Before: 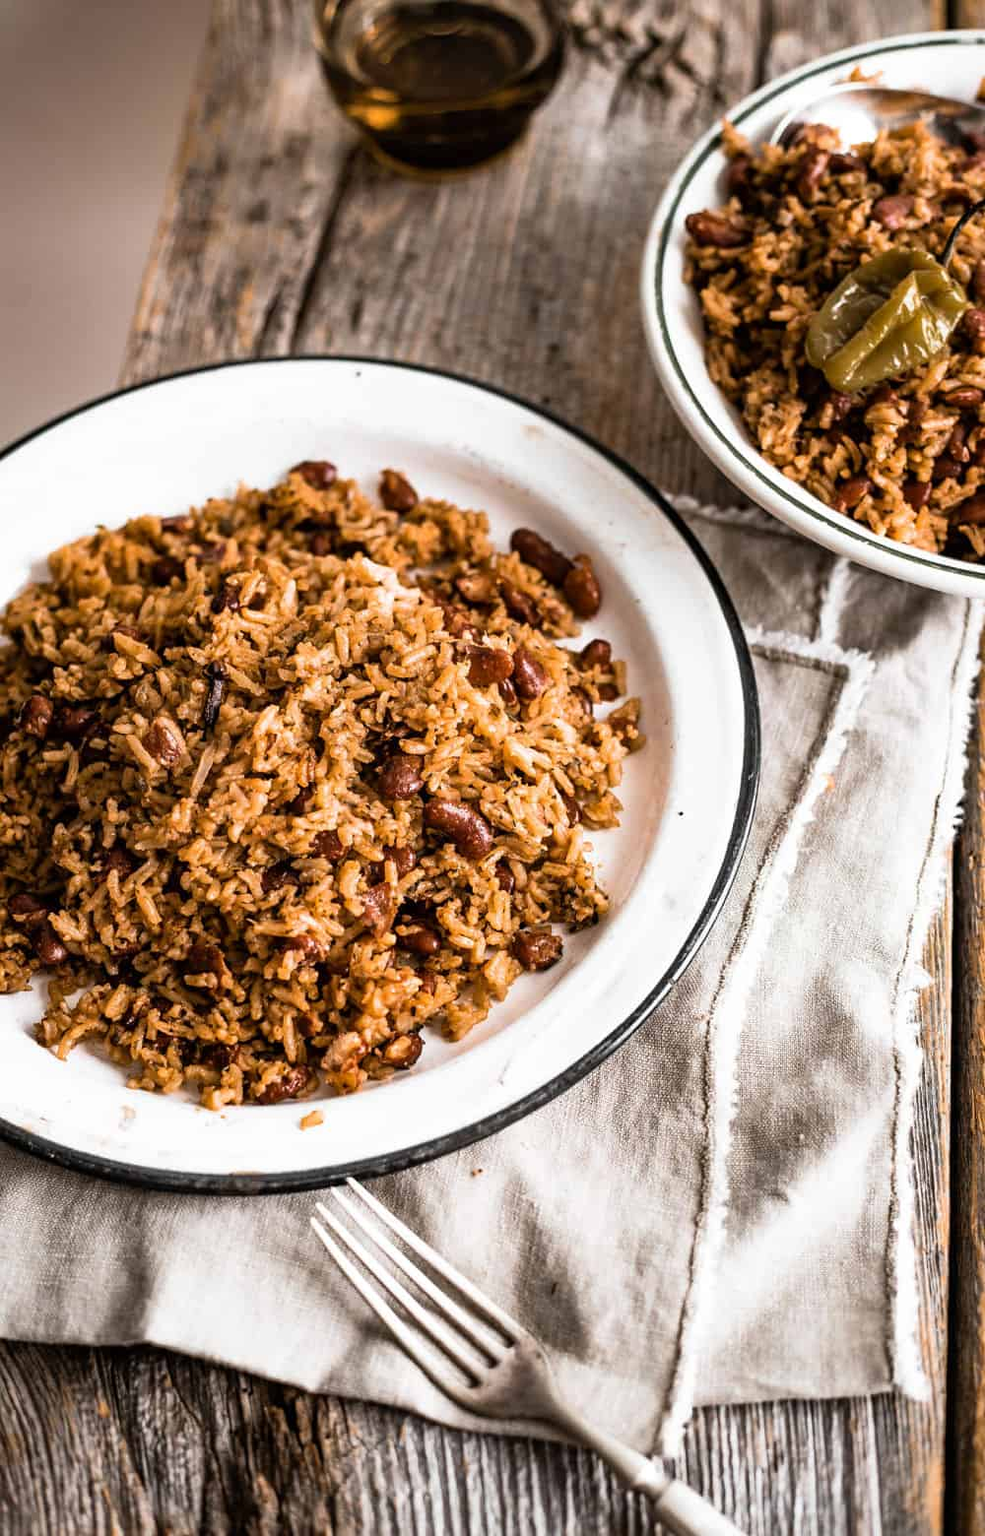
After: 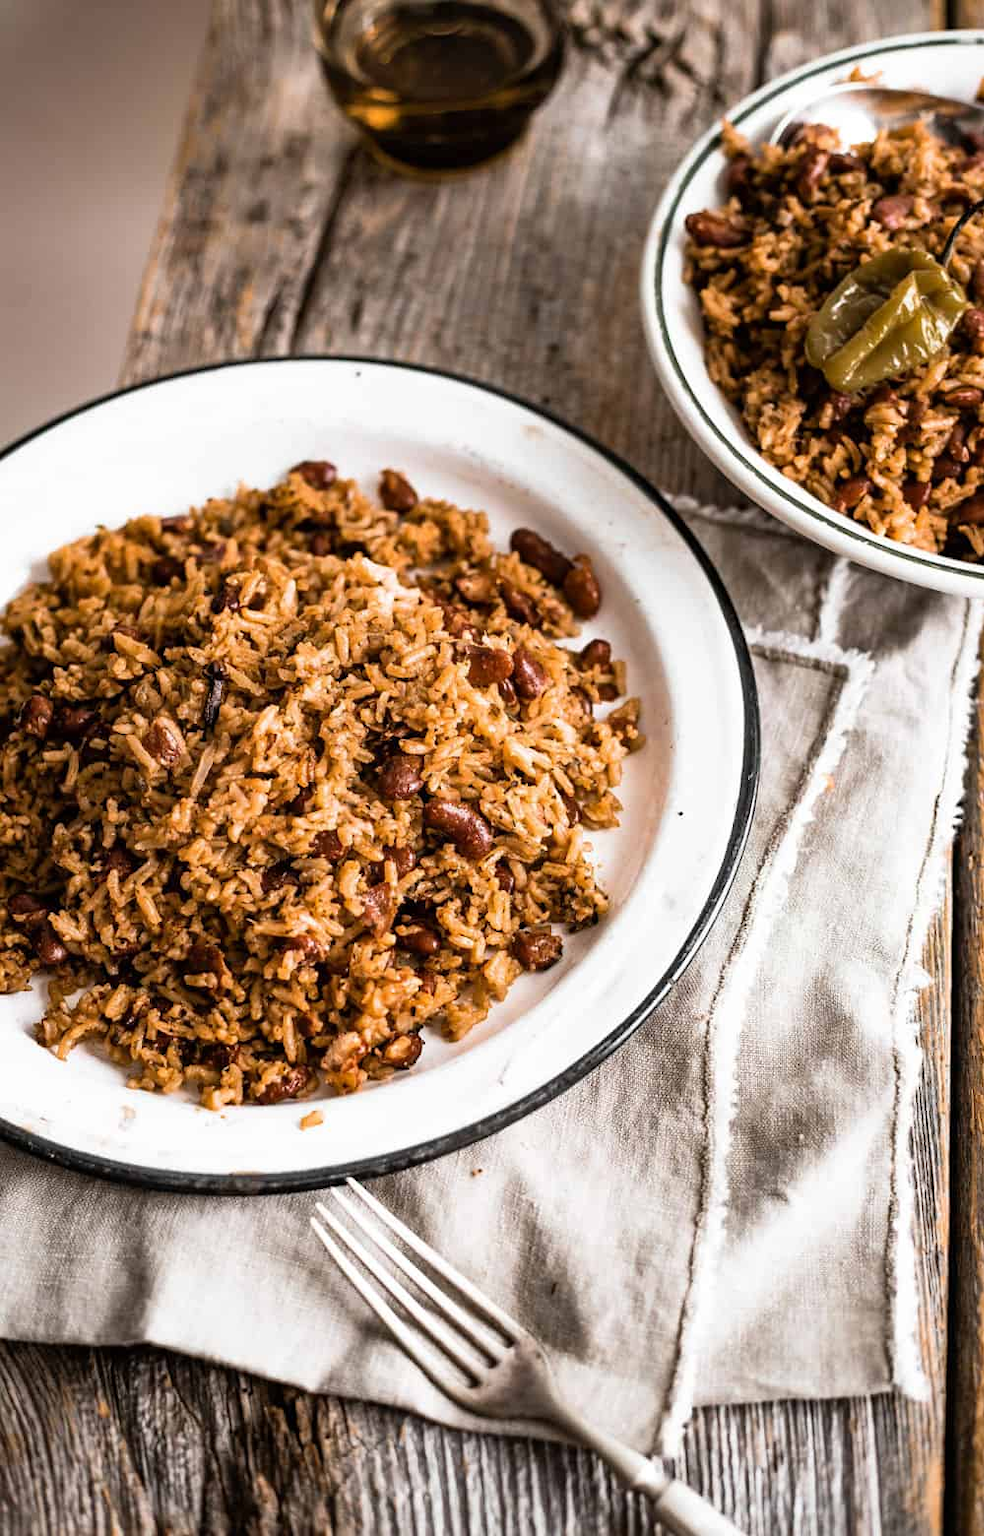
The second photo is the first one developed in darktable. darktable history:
levels: white 99.88%
